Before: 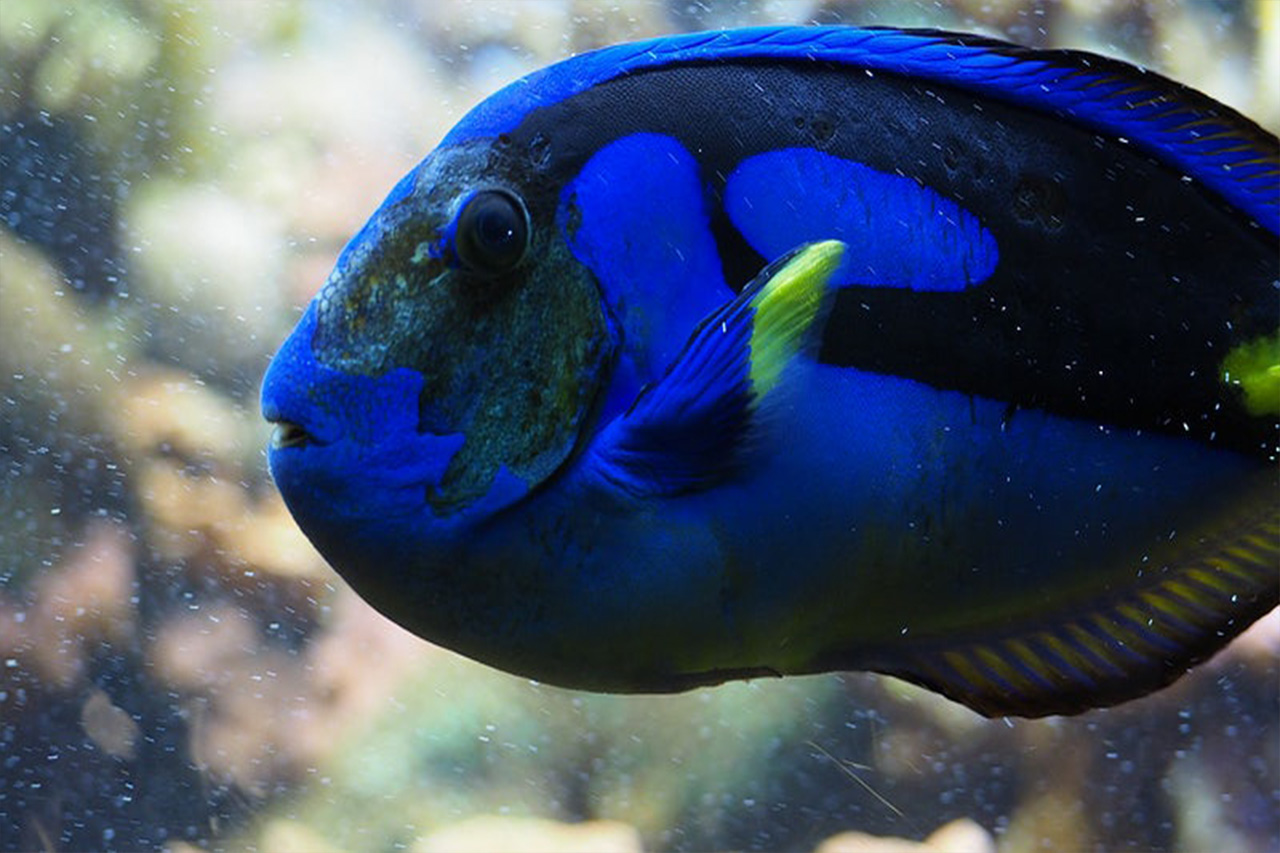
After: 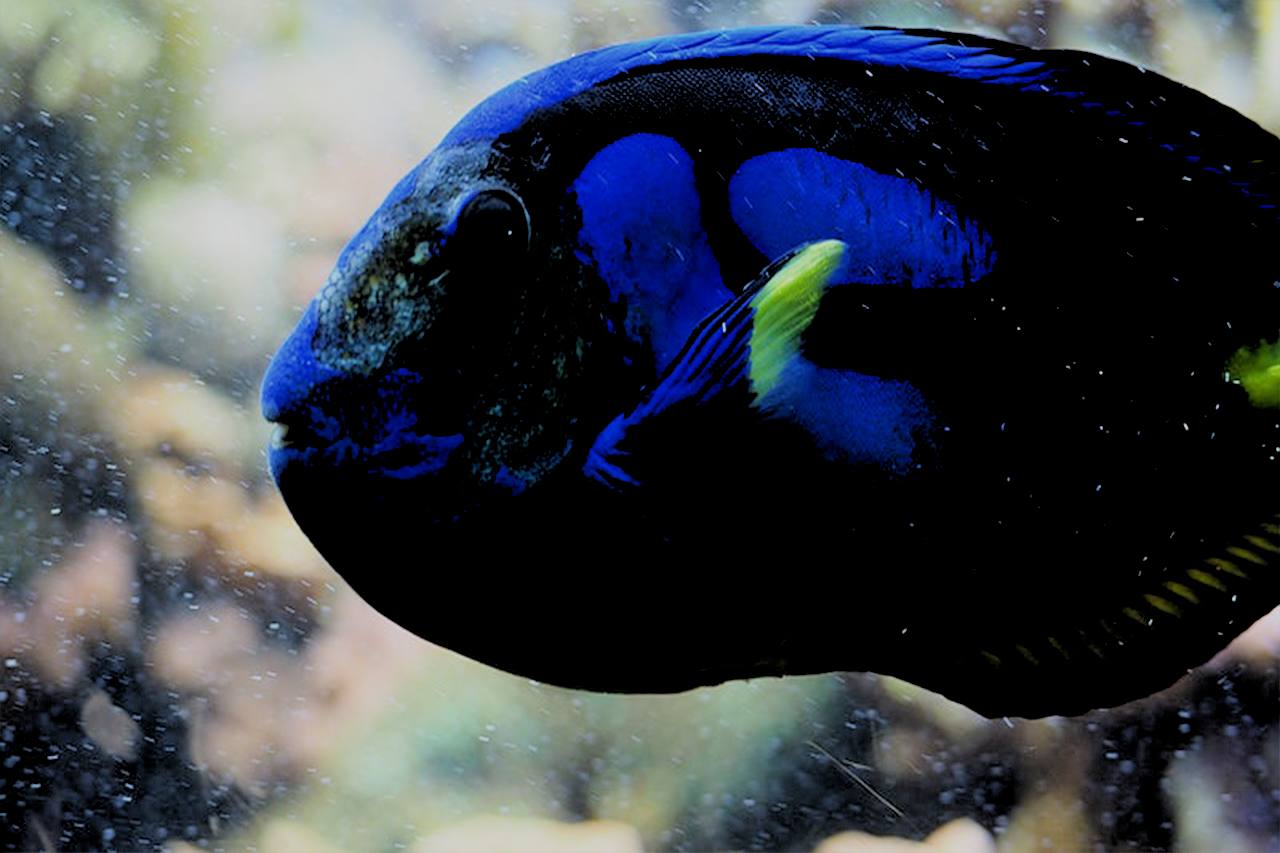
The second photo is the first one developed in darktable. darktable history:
rgb levels: levels [[0.029, 0.461, 0.922], [0, 0.5, 1], [0, 0.5, 1]]
filmic rgb: black relative exposure -7.65 EV, white relative exposure 4.56 EV, hardness 3.61
exposure: exposure -0.01 EV, compensate highlight preservation false
